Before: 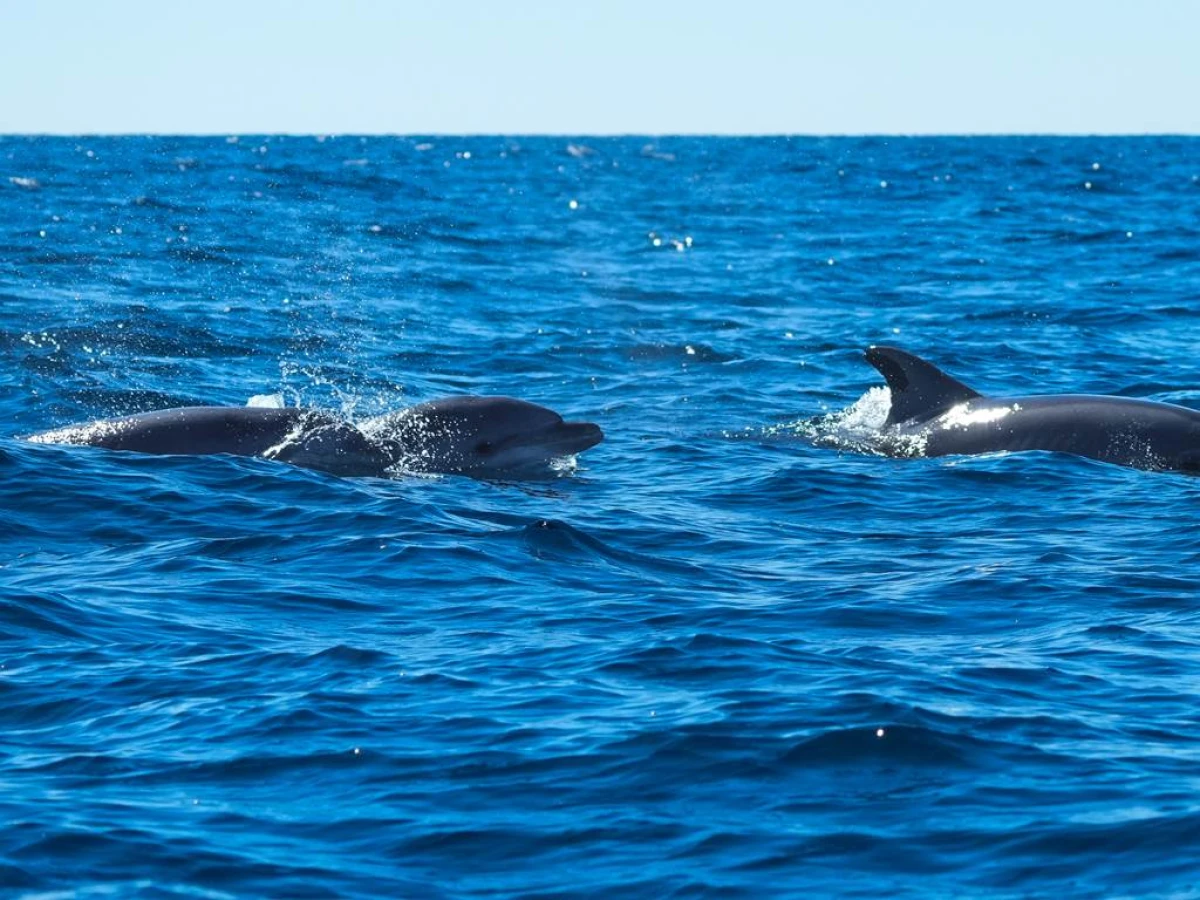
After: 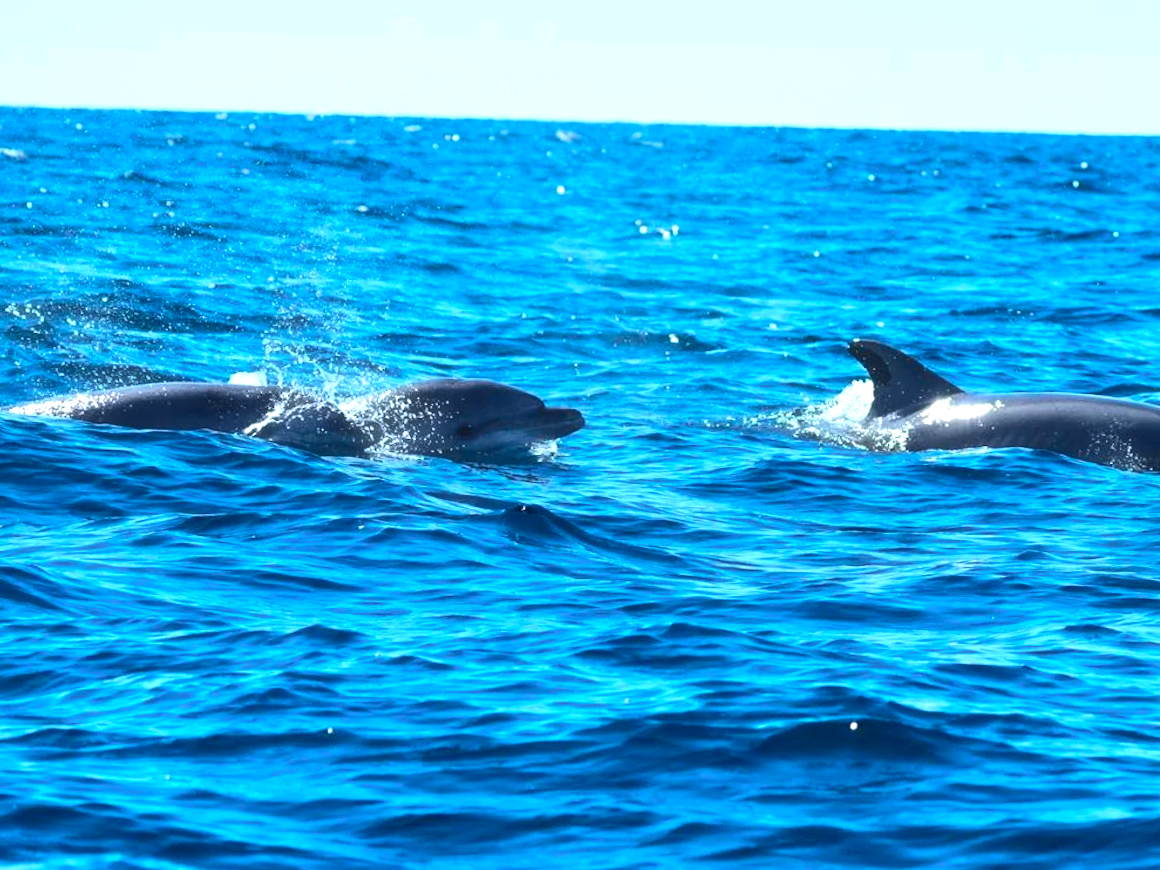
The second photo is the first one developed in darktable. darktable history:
haze removal: strength -0.09, compatibility mode true, adaptive false
exposure: black level correction 0, exposure 0.696 EV, compensate exposure bias true, compensate highlight preservation false
crop and rotate: angle -1.49°
tone curve: curves: ch0 [(0, 0) (0.126, 0.086) (0.338, 0.307) (0.494, 0.531) (0.703, 0.762) (1, 1)]; ch1 [(0, 0) (0.346, 0.324) (0.45, 0.426) (0.5, 0.5) (0.522, 0.517) (0.55, 0.578) (1, 1)]; ch2 [(0, 0) (0.44, 0.424) (0.501, 0.499) (0.554, 0.554) (0.622, 0.667) (0.707, 0.746) (1, 1)], color space Lab, independent channels, preserve colors none
